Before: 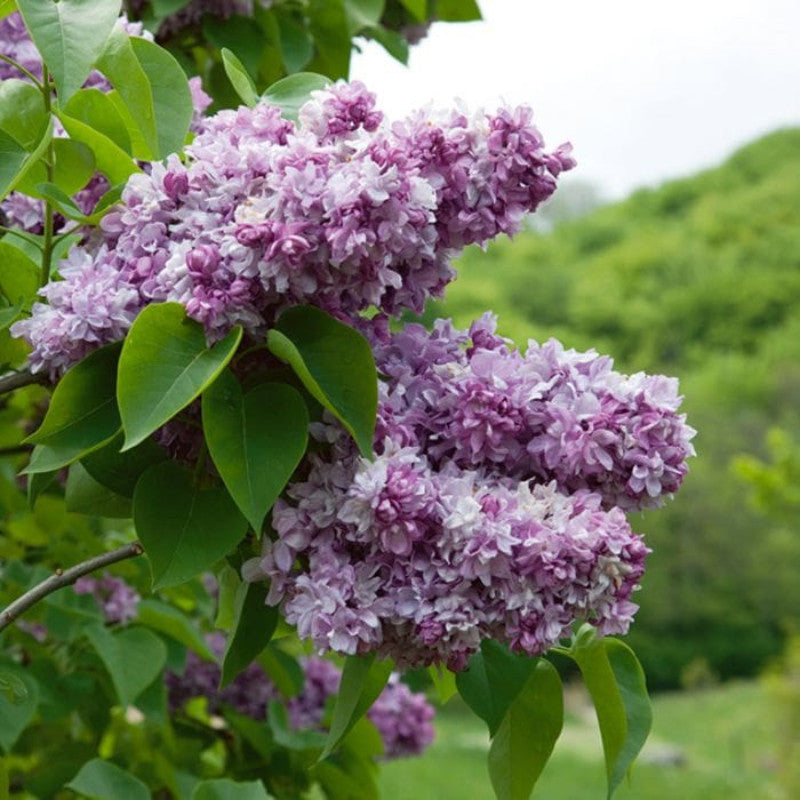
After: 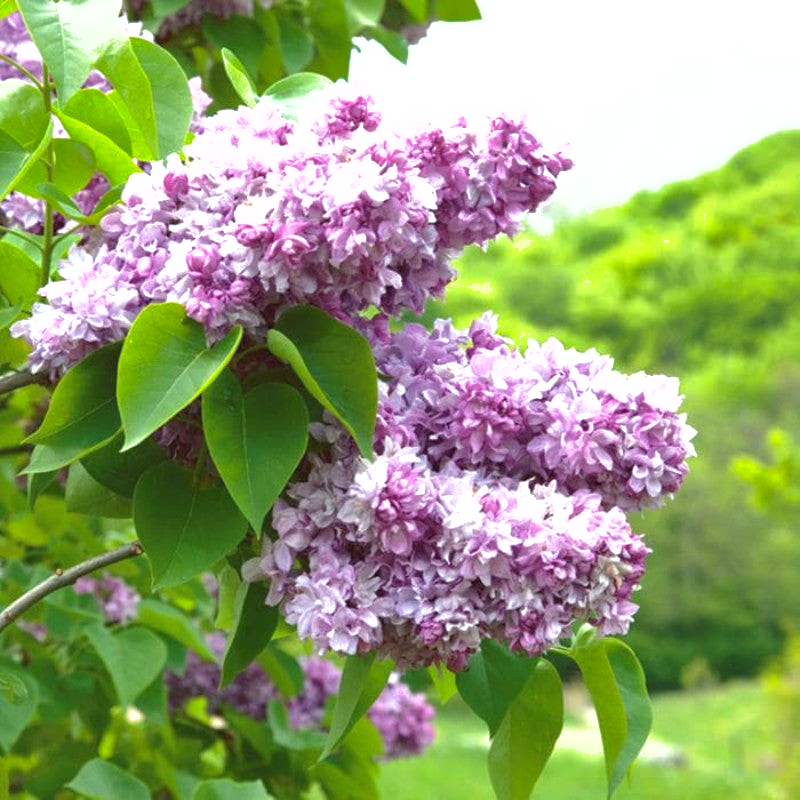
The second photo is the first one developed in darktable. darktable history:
exposure: black level correction 0, exposure 1.2 EV, compensate highlight preservation false
shadows and highlights: on, module defaults
